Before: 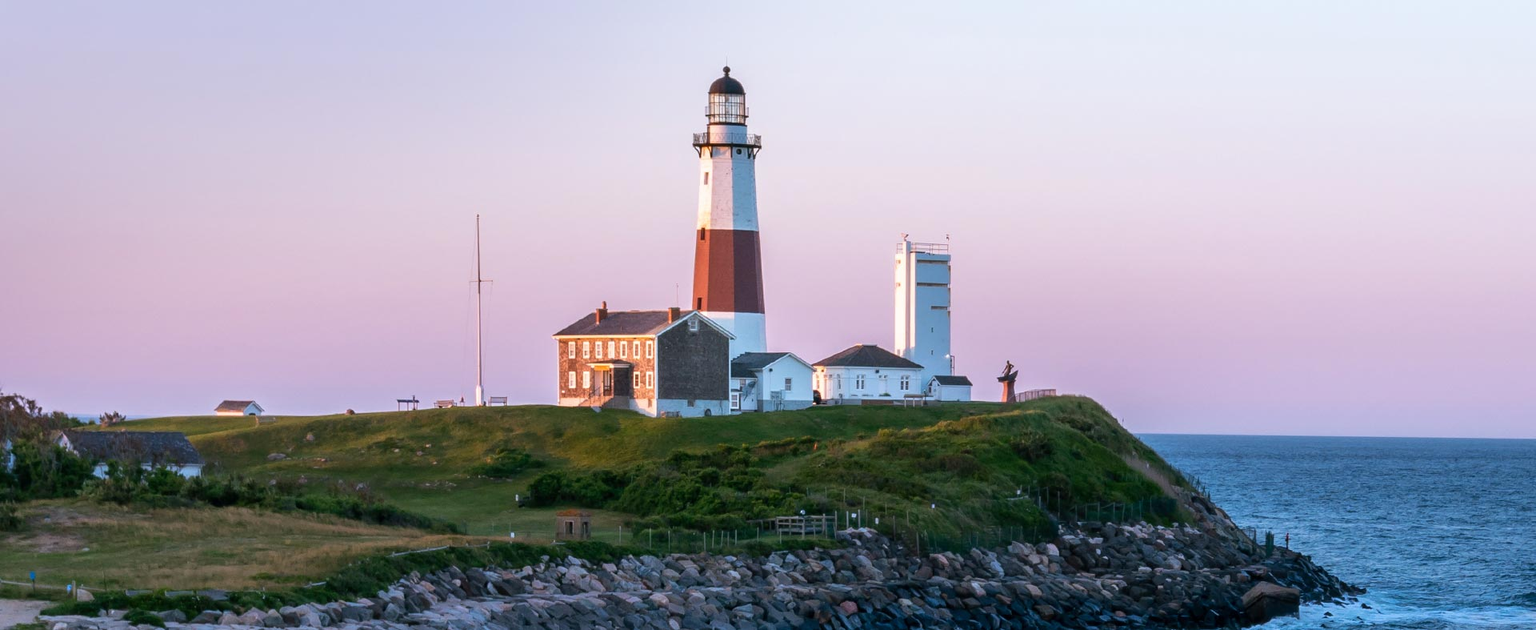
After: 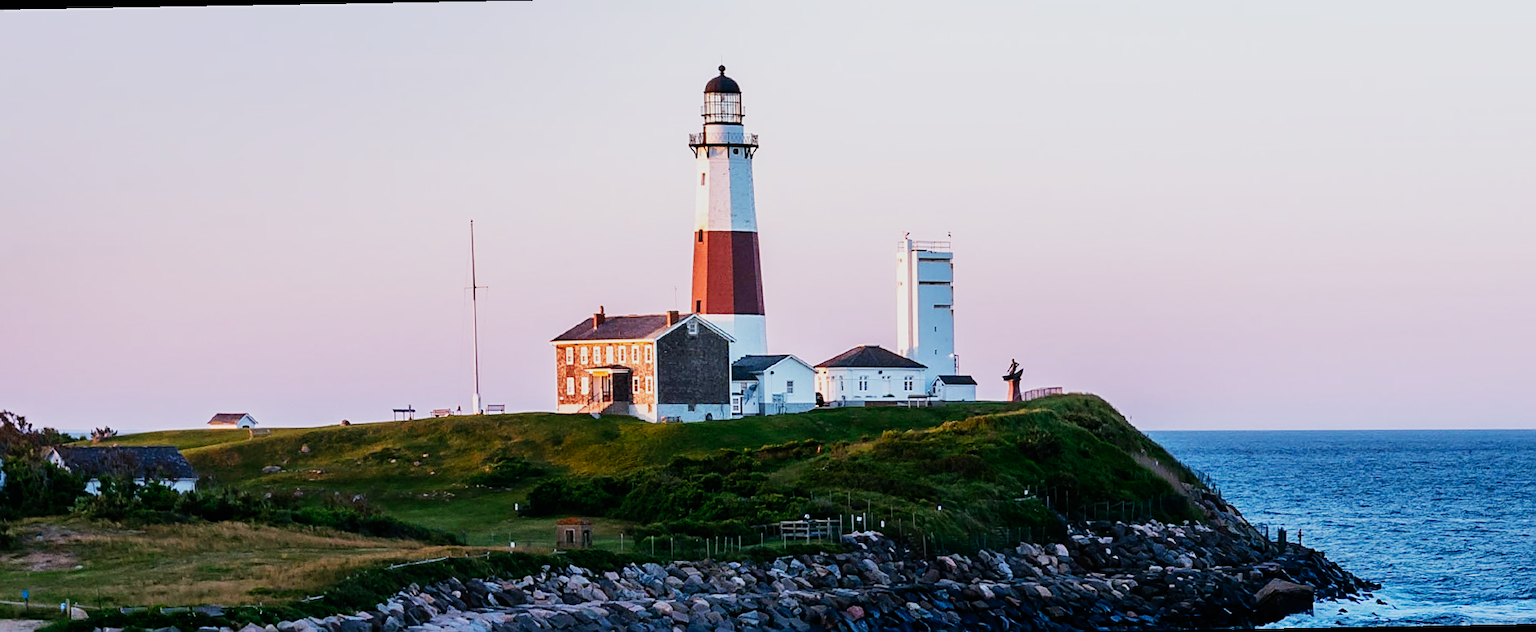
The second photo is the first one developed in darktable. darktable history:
rotate and perspective: rotation -1°, crop left 0.011, crop right 0.989, crop top 0.025, crop bottom 0.975
levels: levels [0, 0.478, 1]
sigmoid: contrast 1.81, skew -0.21, preserve hue 0%, red attenuation 0.1, red rotation 0.035, green attenuation 0.1, green rotation -0.017, blue attenuation 0.15, blue rotation -0.052, base primaries Rec2020
sharpen: on, module defaults
